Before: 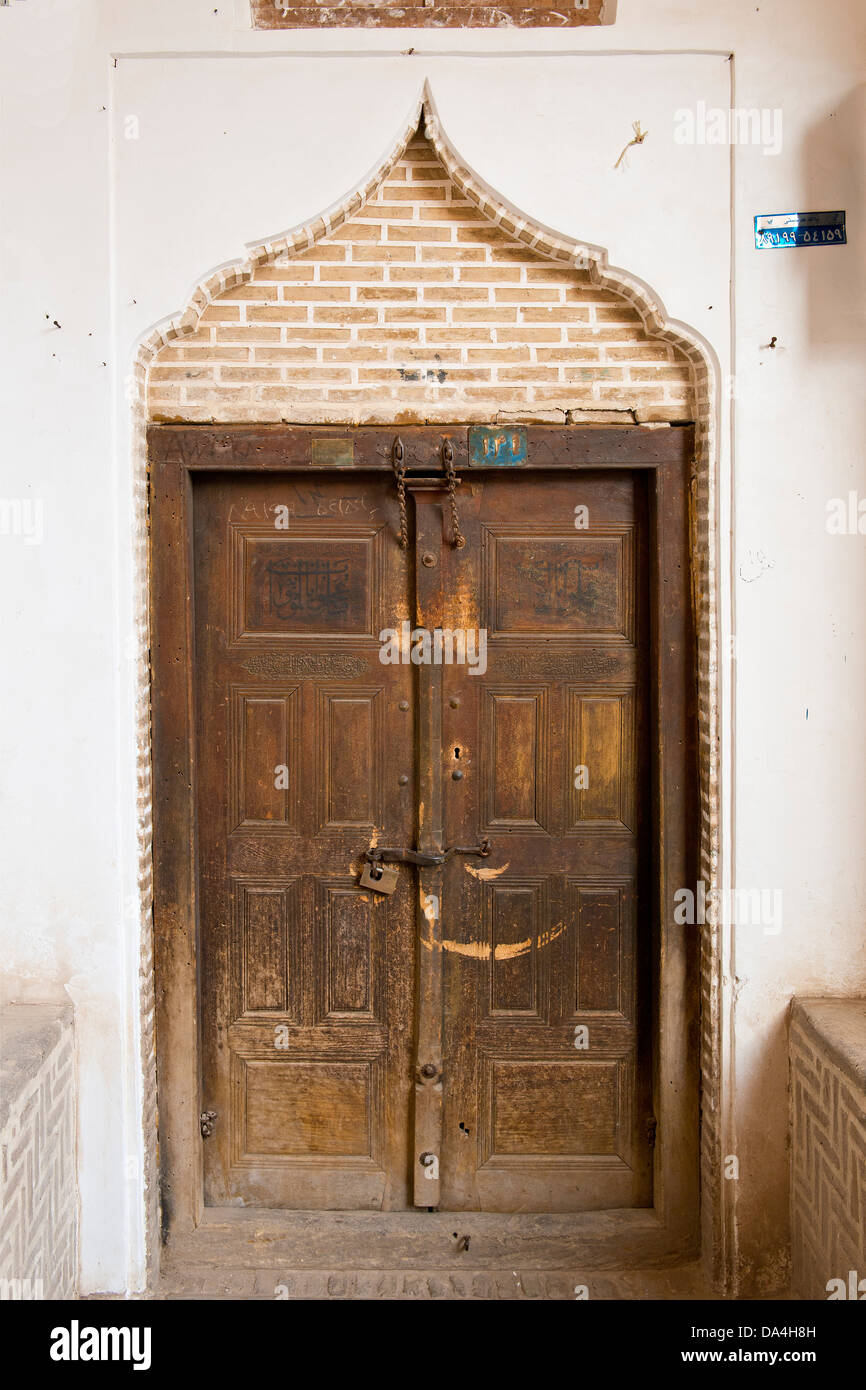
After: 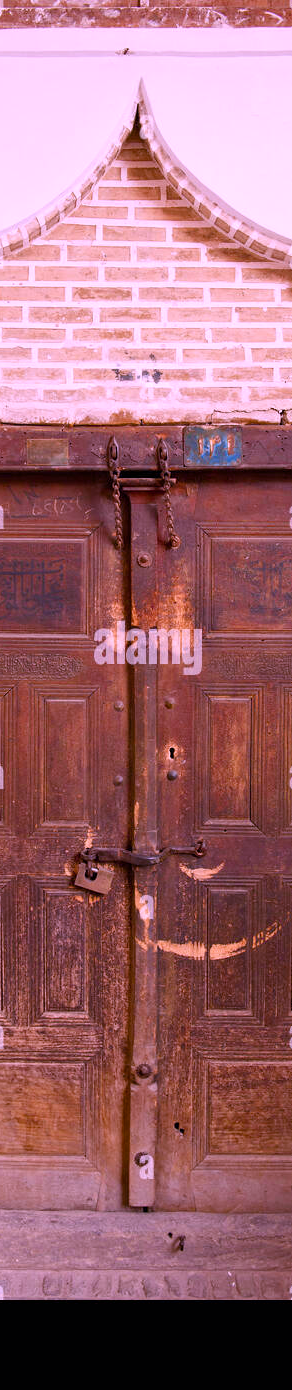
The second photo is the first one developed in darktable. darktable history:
color calibration: output R [1.107, -0.012, -0.003, 0], output B [0, 0, 1.308, 0], illuminant as shot in camera, x 0.366, y 0.378, temperature 4427.55 K
crop: left 33.002%, right 33.191%
color balance rgb: global offset › hue 169.91°, perceptual saturation grading › global saturation 13.637%, perceptual saturation grading › highlights -25.646%, perceptual saturation grading › shadows 29.716%
exposure: compensate exposure bias true, compensate highlight preservation false
